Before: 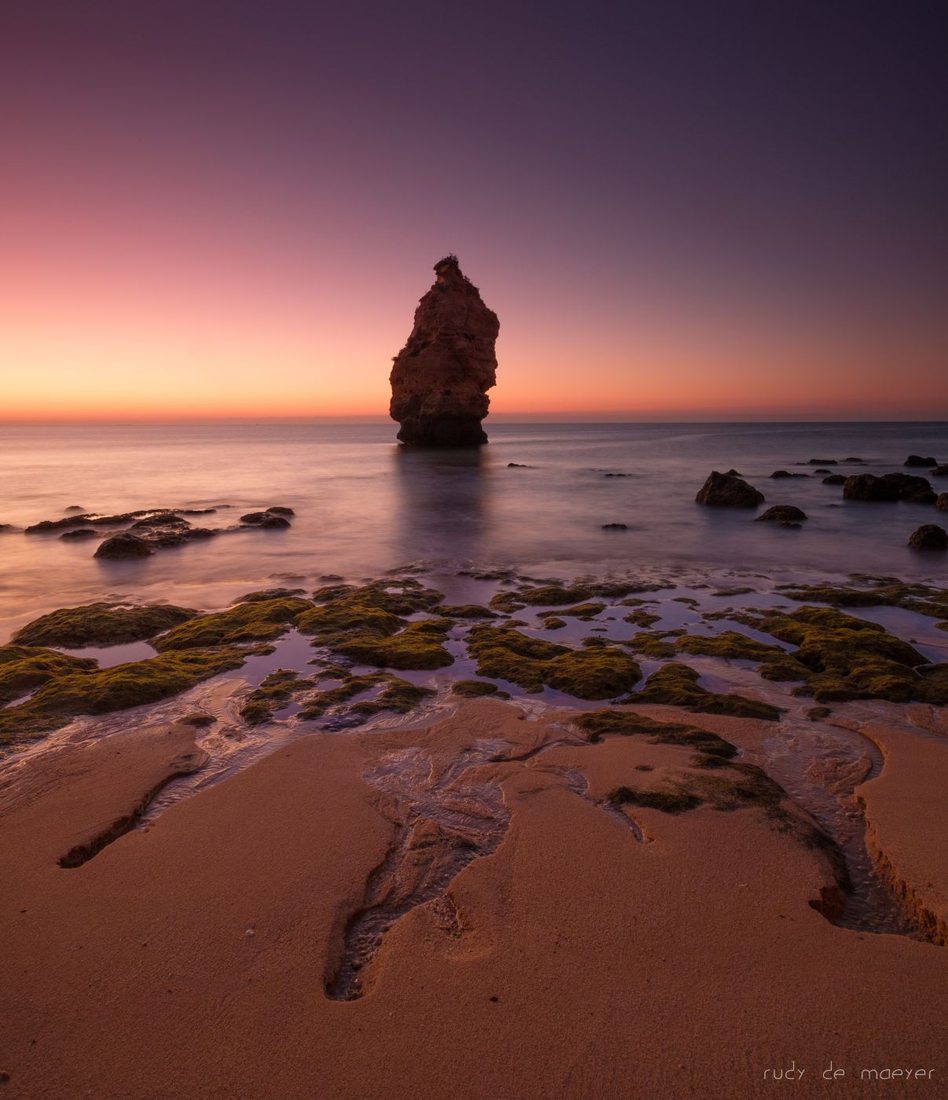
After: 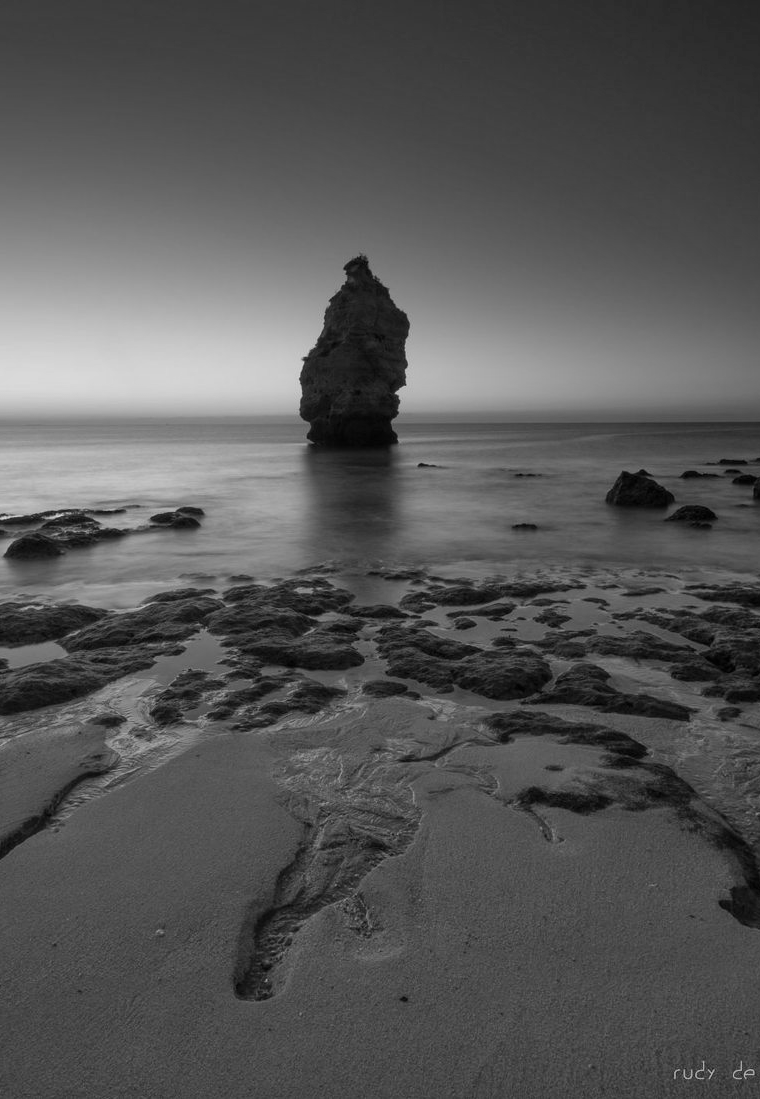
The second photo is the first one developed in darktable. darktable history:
crop and rotate: left 9.597%, right 10.195%
shadows and highlights: highlights color adjustment 0%, soften with gaussian
monochrome: a 26.22, b 42.67, size 0.8
